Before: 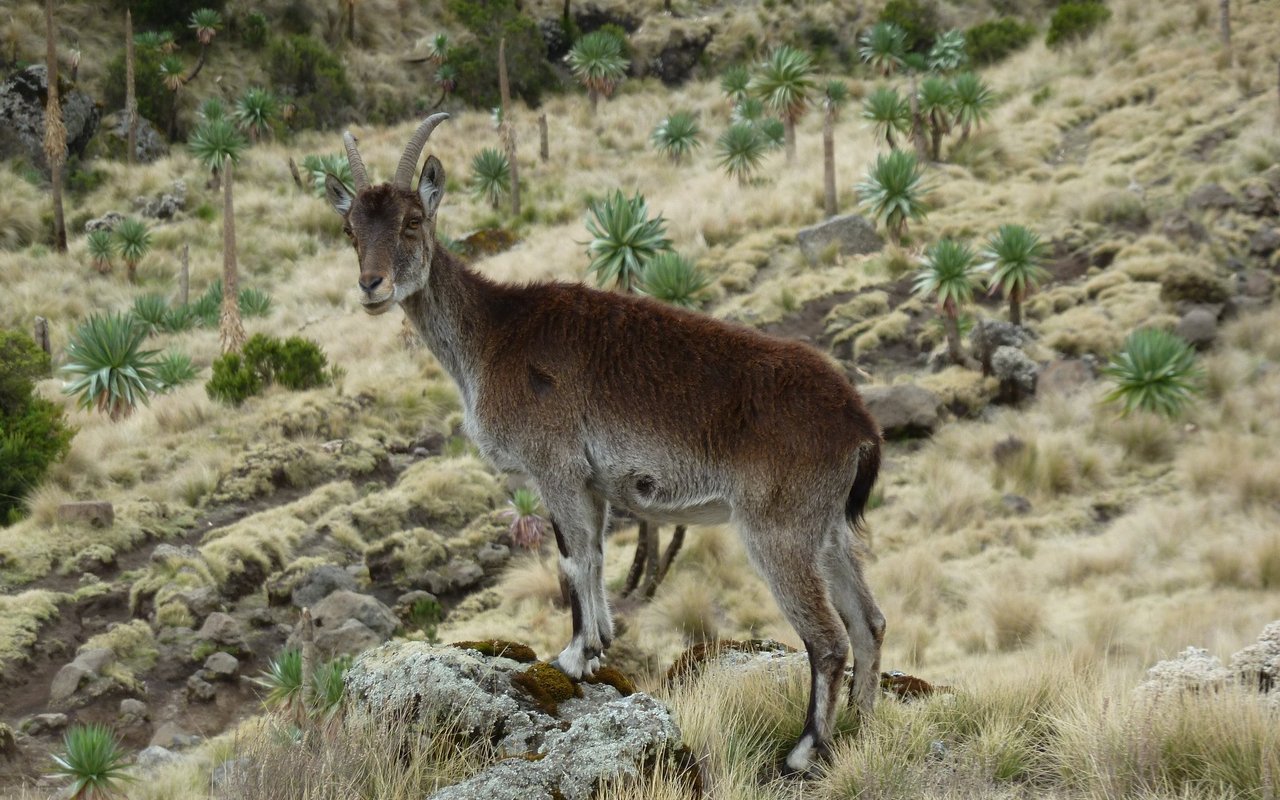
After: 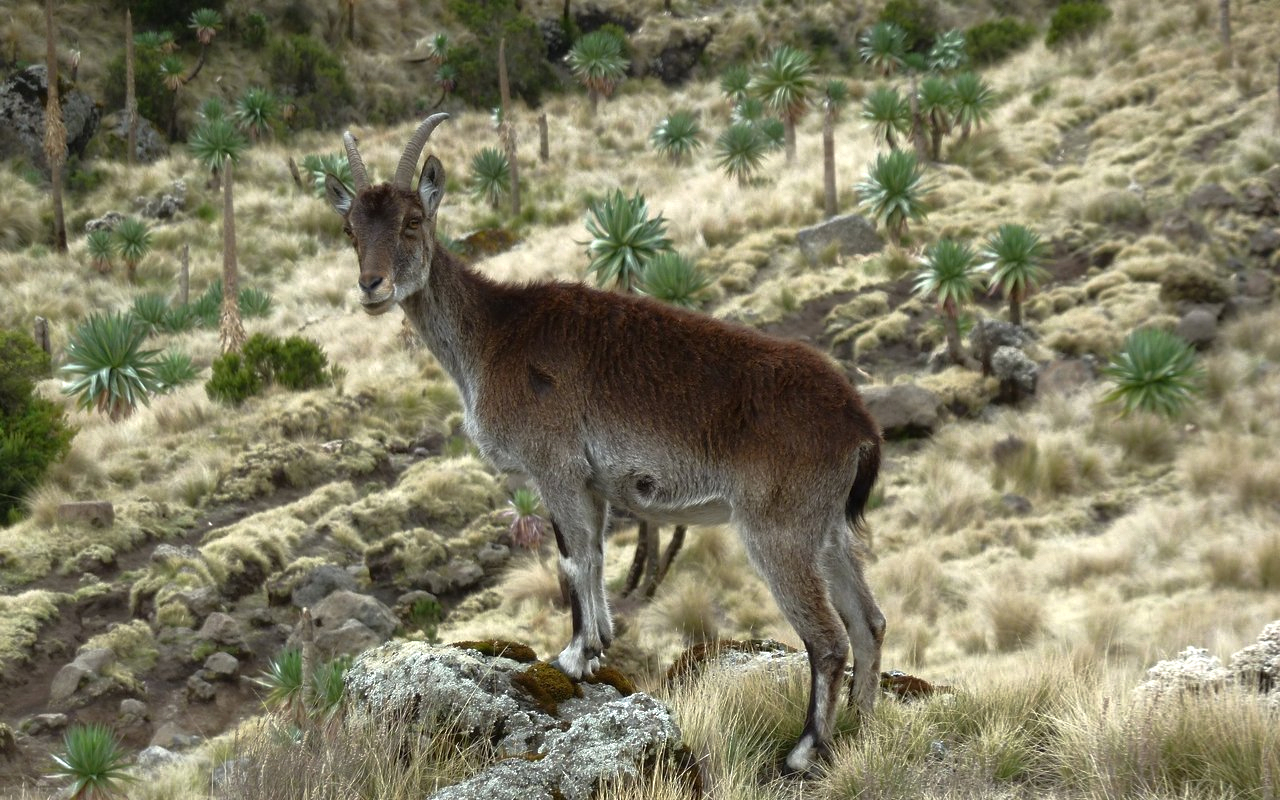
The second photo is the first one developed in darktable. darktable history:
tone equalizer: -8 EV 0 EV, -7 EV -0.001 EV, -6 EV 0.002 EV, -5 EV -0.023 EV, -4 EV -0.128 EV, -3 EV -0.168 EV, -2 EV 0.253 EV, -1 EV 0.716 EV, +0 EV 0.467 EV, edges refinement/feathering 500, mask exposure compensation -1.57 EV, preserve details no
